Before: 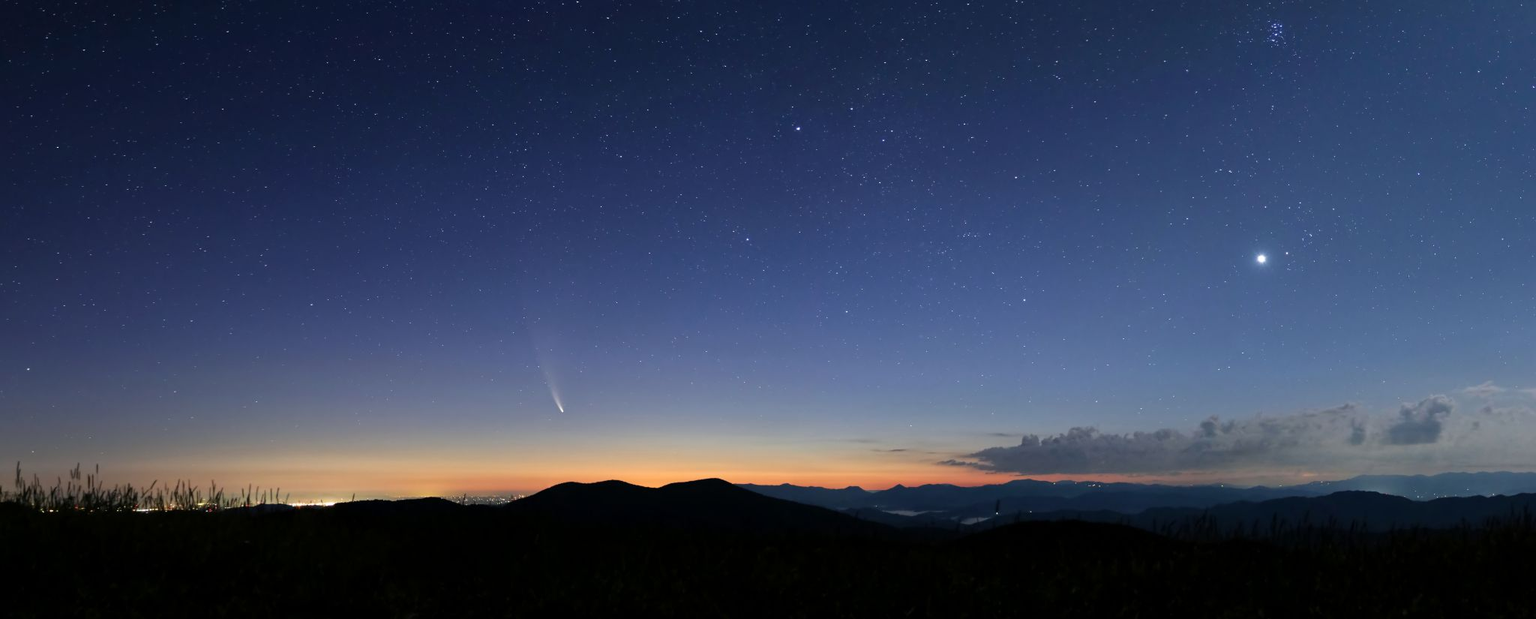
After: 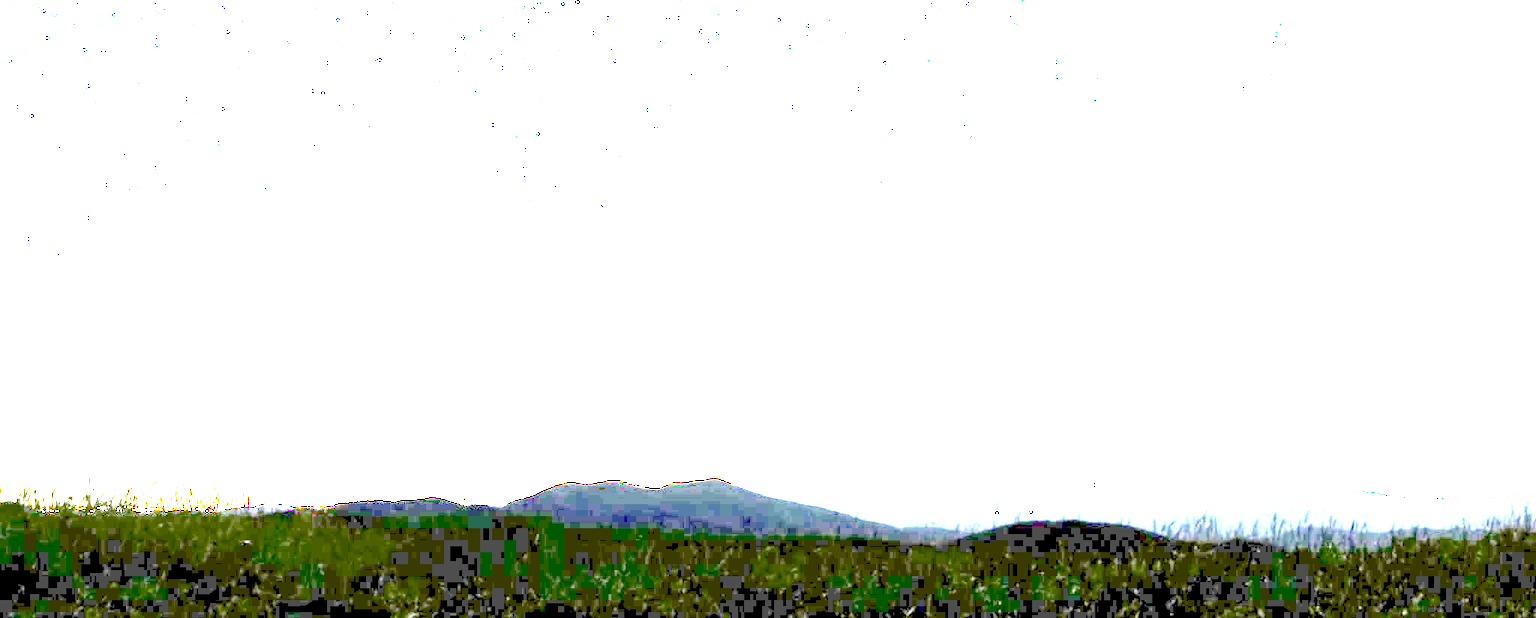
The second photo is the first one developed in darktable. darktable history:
color zones: curves: ch0 [(0, 0.48) (0.209, 0.398) (0.305, 0.332) (0.429, 0.493) (0.571, 0.5) (0.714, 0.5) (0.857, 0.5) (1, 0.48)]; ch1 [(0, 0.633) (0.143, 0.586) (0.286, 0.489) (0.429, 0.448) (0.571, 0.31) (0.714, 0.335) (0.857, 0.492) (1, 0.633)]; ch2 [(0, 0.448) (0.143, 0.498) (0.286, 0.5) (0.429, 0.5) (0.571, 0.5) (0.714, 0.5) (0.857, 0.5) (1, 0.448)], mix 25.11%
exposure: exposure 7.968 EV, compensate highlight preservation false
